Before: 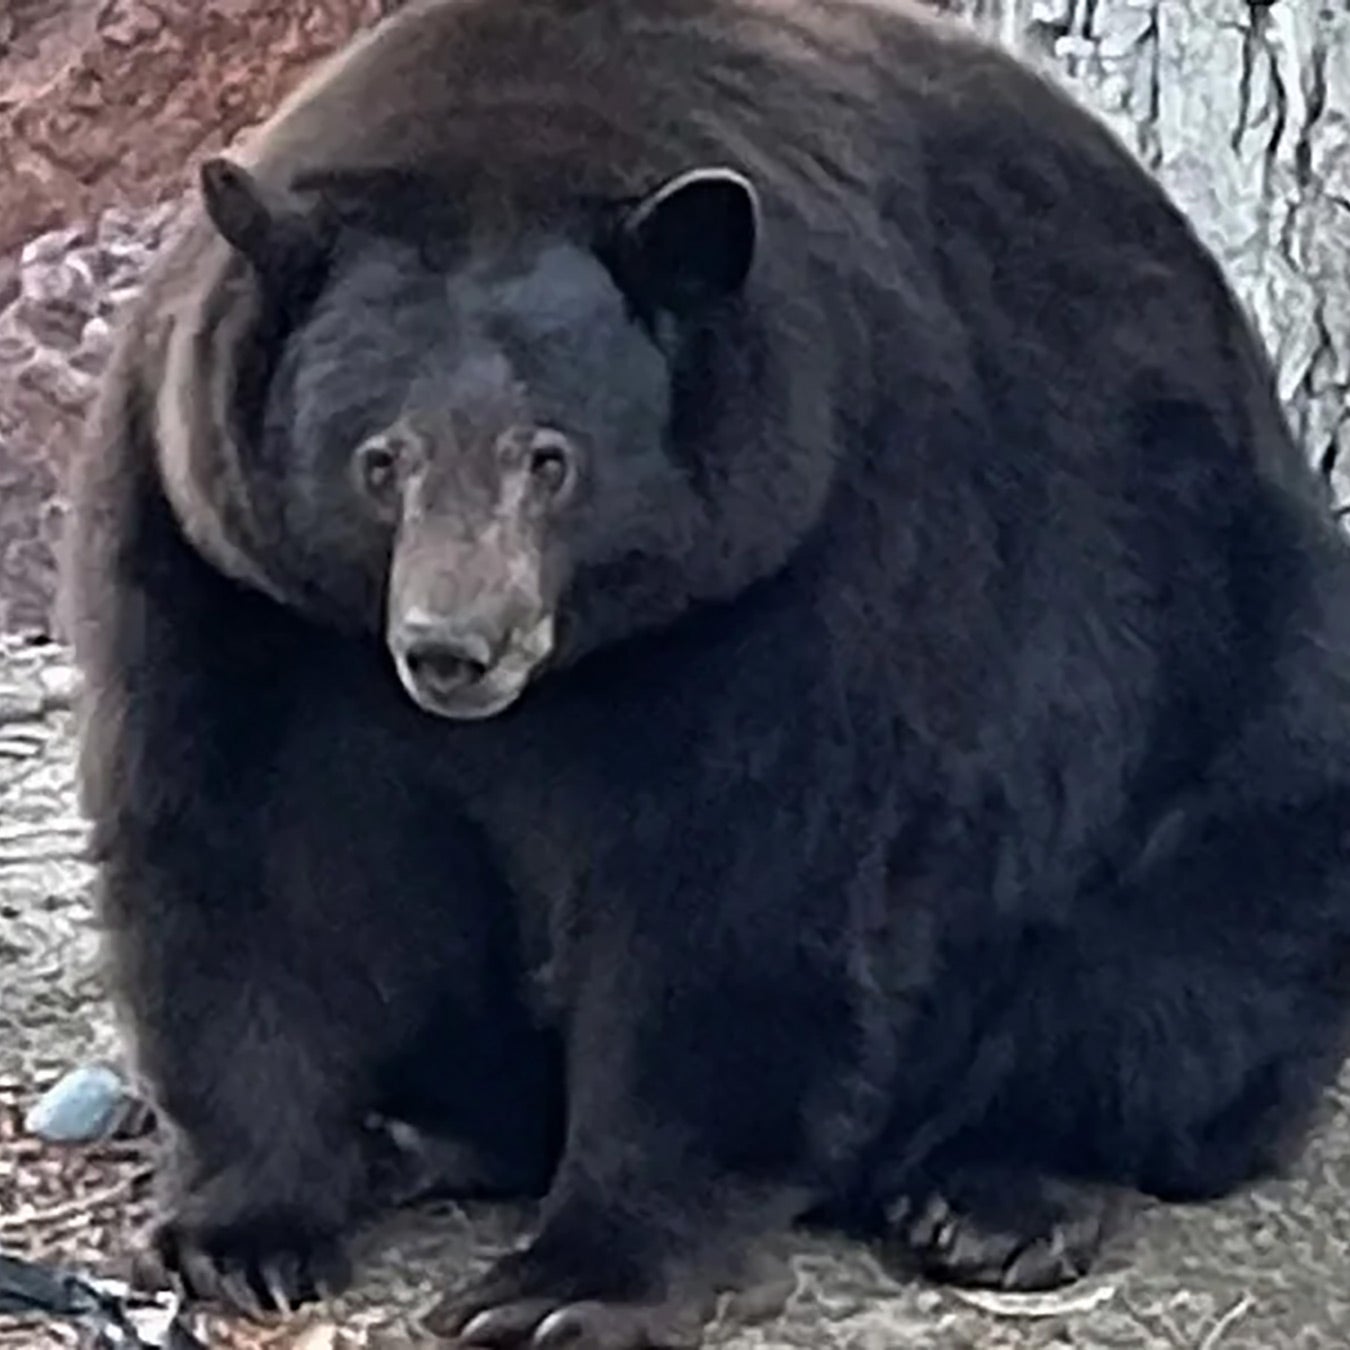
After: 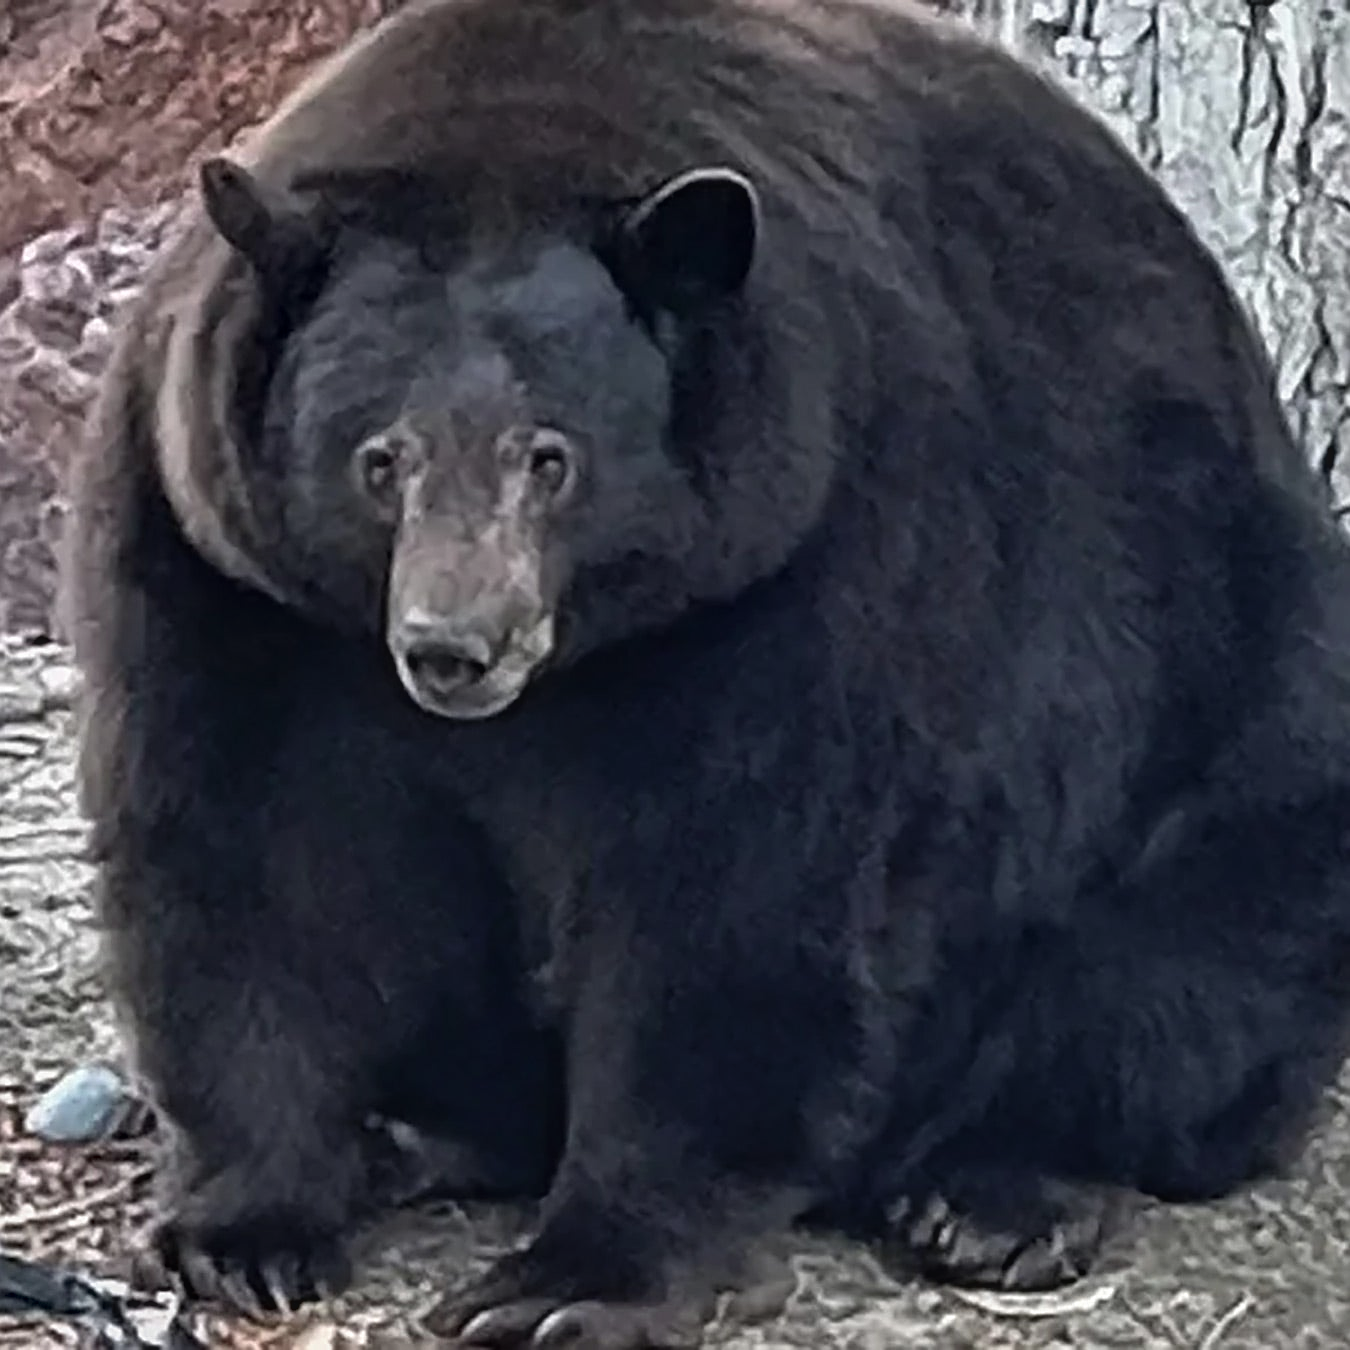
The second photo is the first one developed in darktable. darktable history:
sharpen: on, module defaults
local contrast: on, module defaults
contrast brightness saturation: contrast -0.086, brightness -0.042, saturation -0.111
